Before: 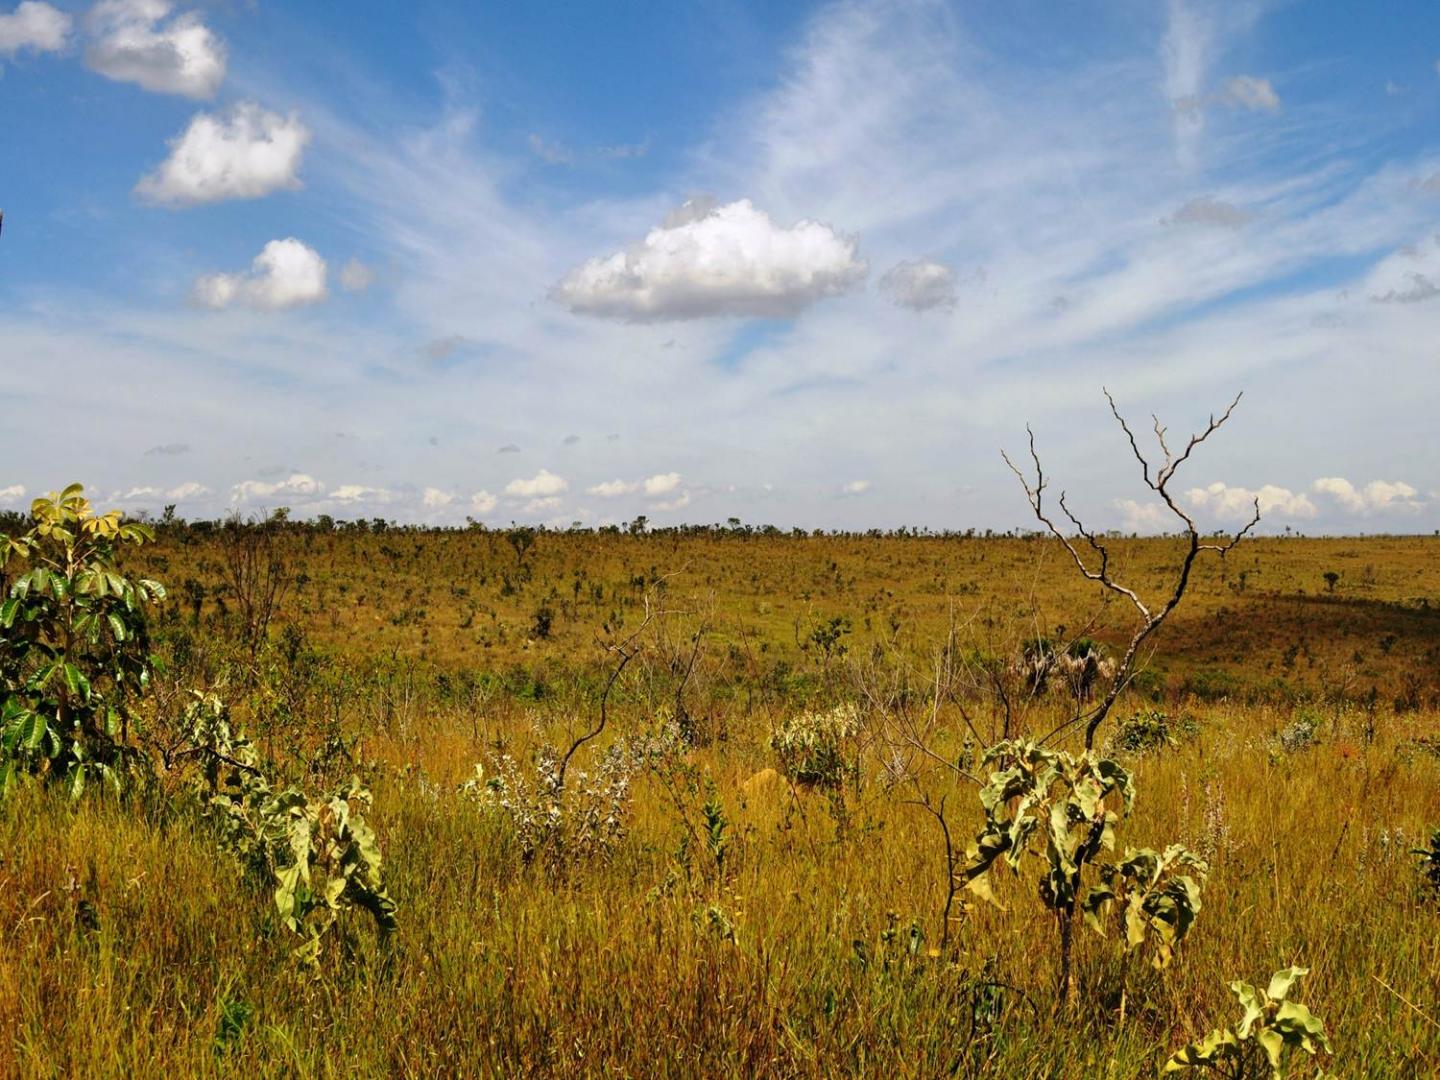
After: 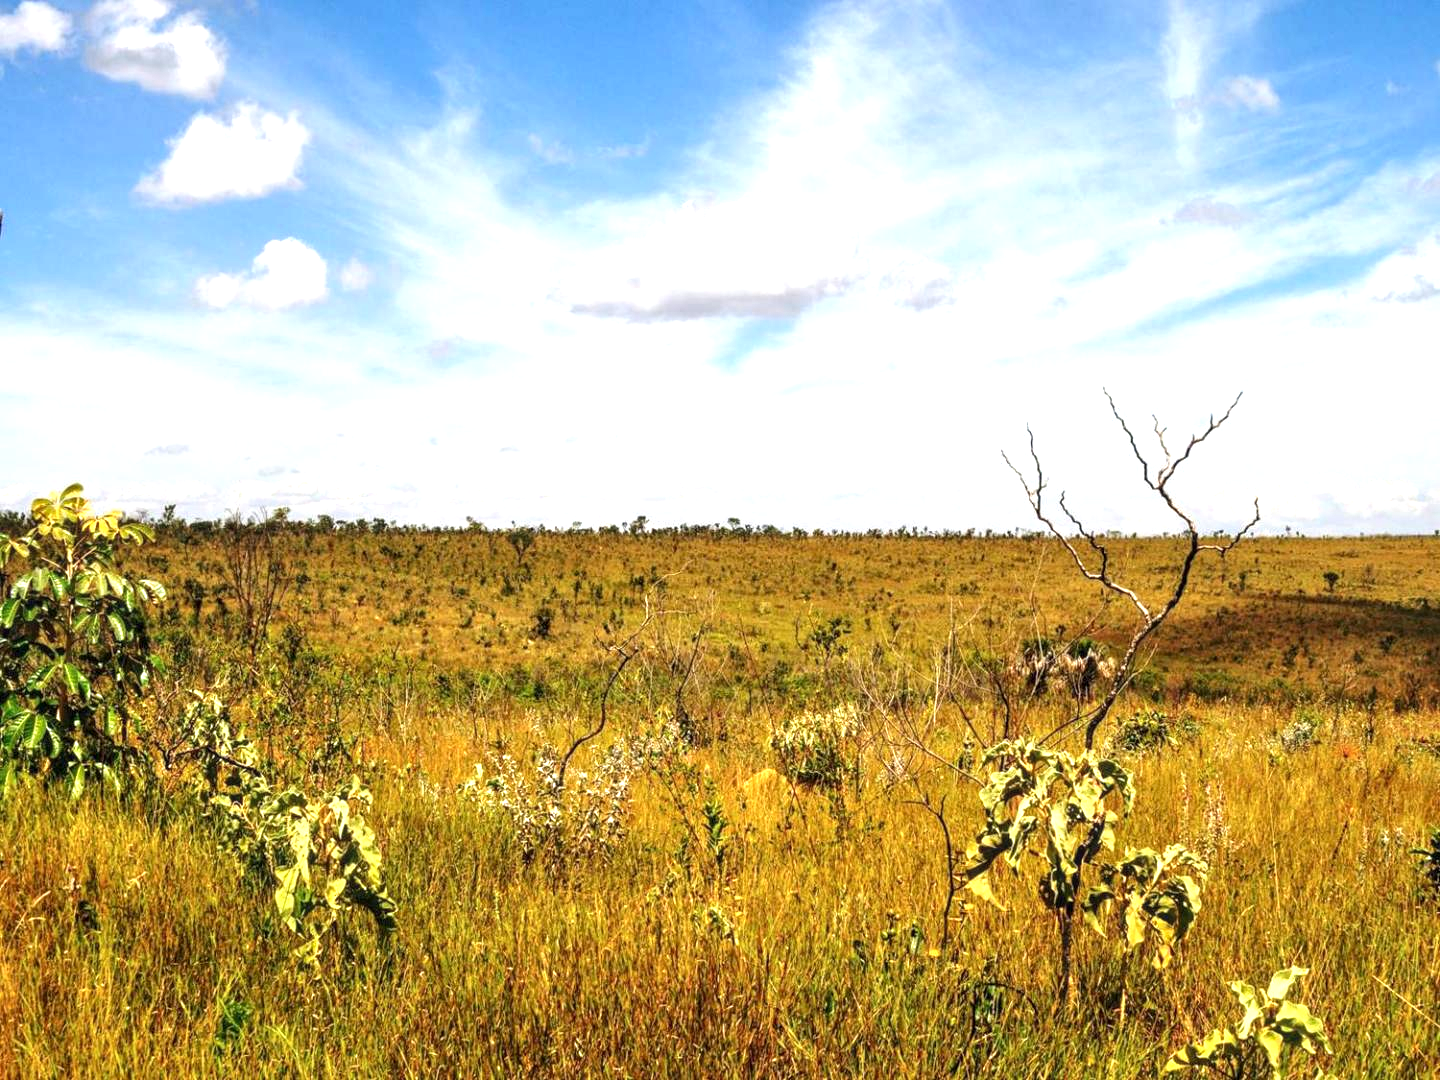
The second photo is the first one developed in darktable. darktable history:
local contrast: on, module defaults
exposure: black level correction 0, exposure 1.001 EV, compensate exposure bias true, compensate highlight preservation false
